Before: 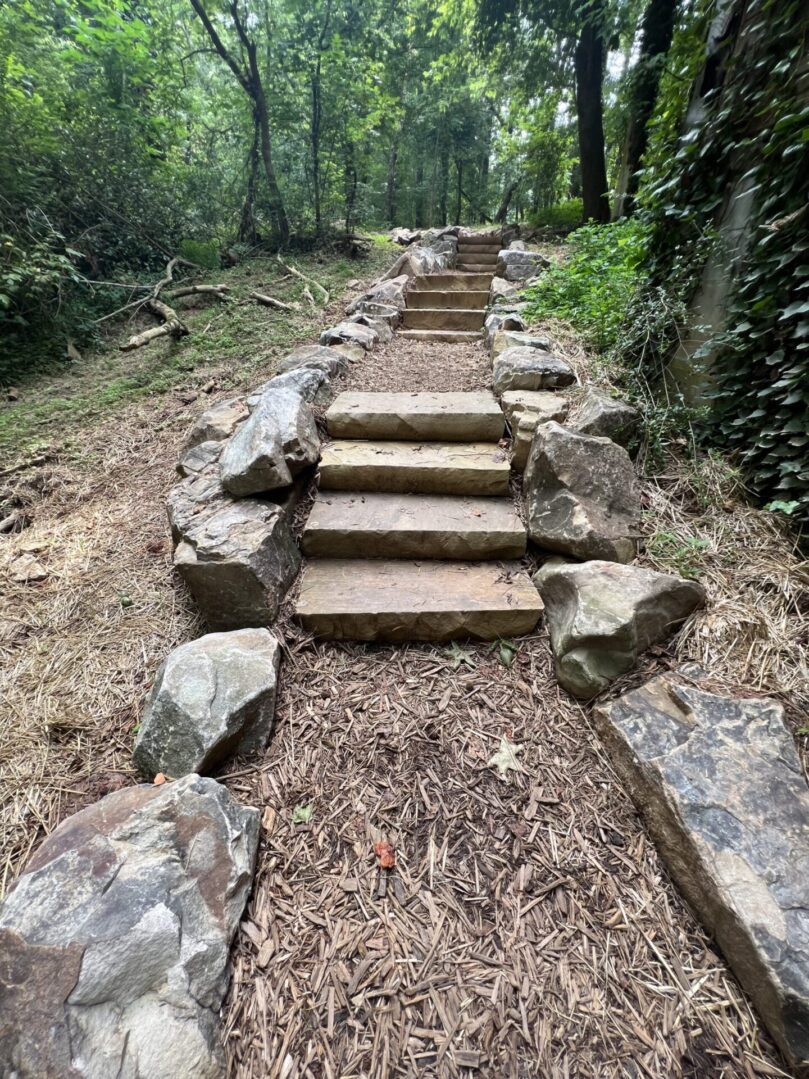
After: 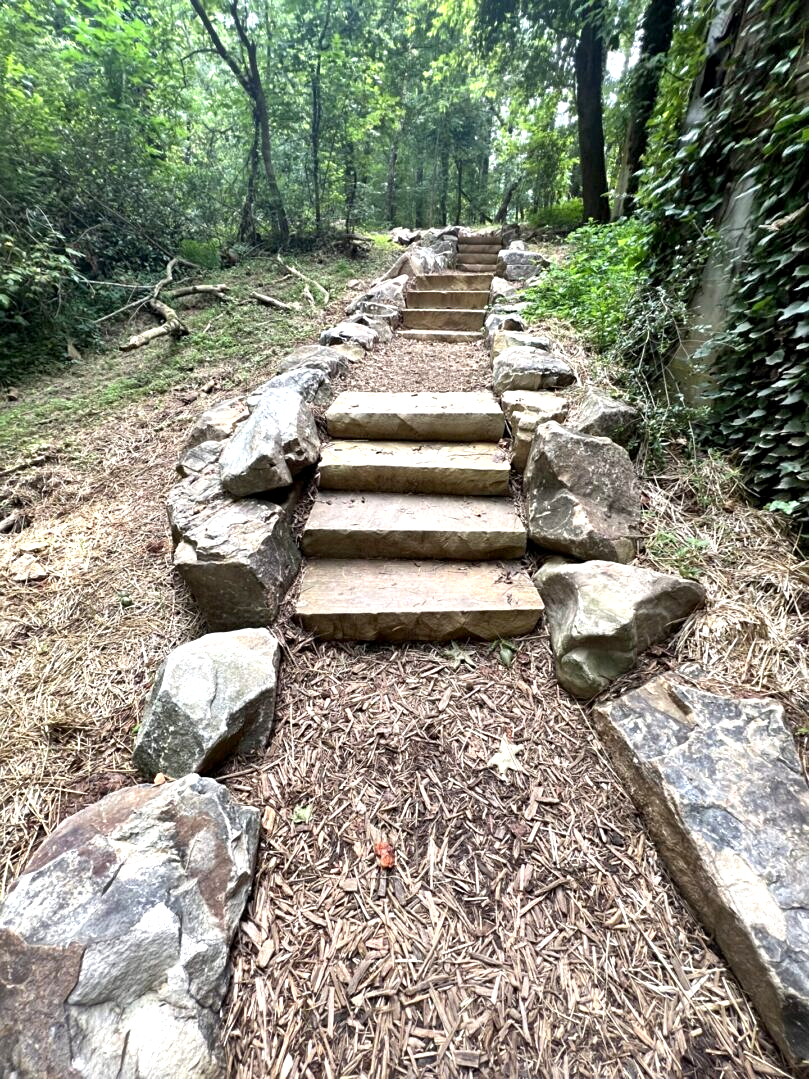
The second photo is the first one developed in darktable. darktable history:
exposure: black level correction 0.002, exposure 0.676 EV, compensate highlight preservation false
sharpen: amount 0.208
shadows and highlights: low approximation 0.01, soften with gaussian
